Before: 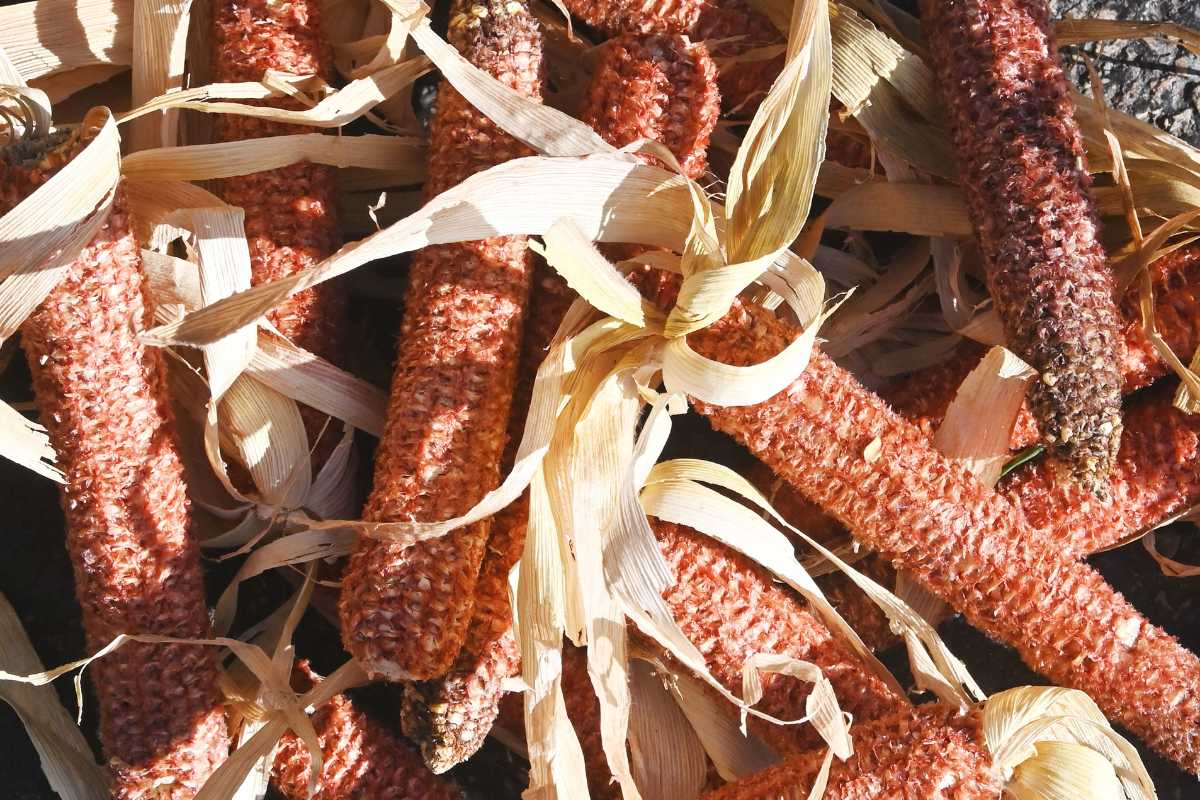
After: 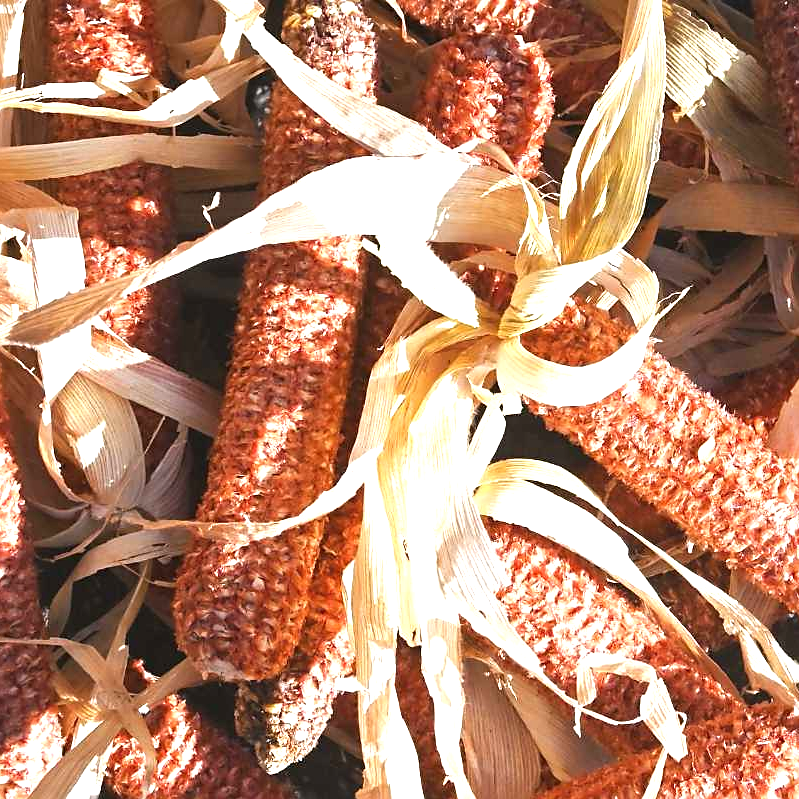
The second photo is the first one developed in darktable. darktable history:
exposure: black level correction 0, exposure 0.834 EV, compensate highlight preservation false
crop and rotate: left 13.857%, right 19.507%
contrast equalizer: octaves 7, y [[0.546, 0.552, 0.554, 0.554, 0.552, 0.546], [0.5 ×6], [0.5 ×6], [0 ×6], [0 ×6]], mix 0.158
sharpen: radius 1.842, amount 0.414, threshold 1.435
